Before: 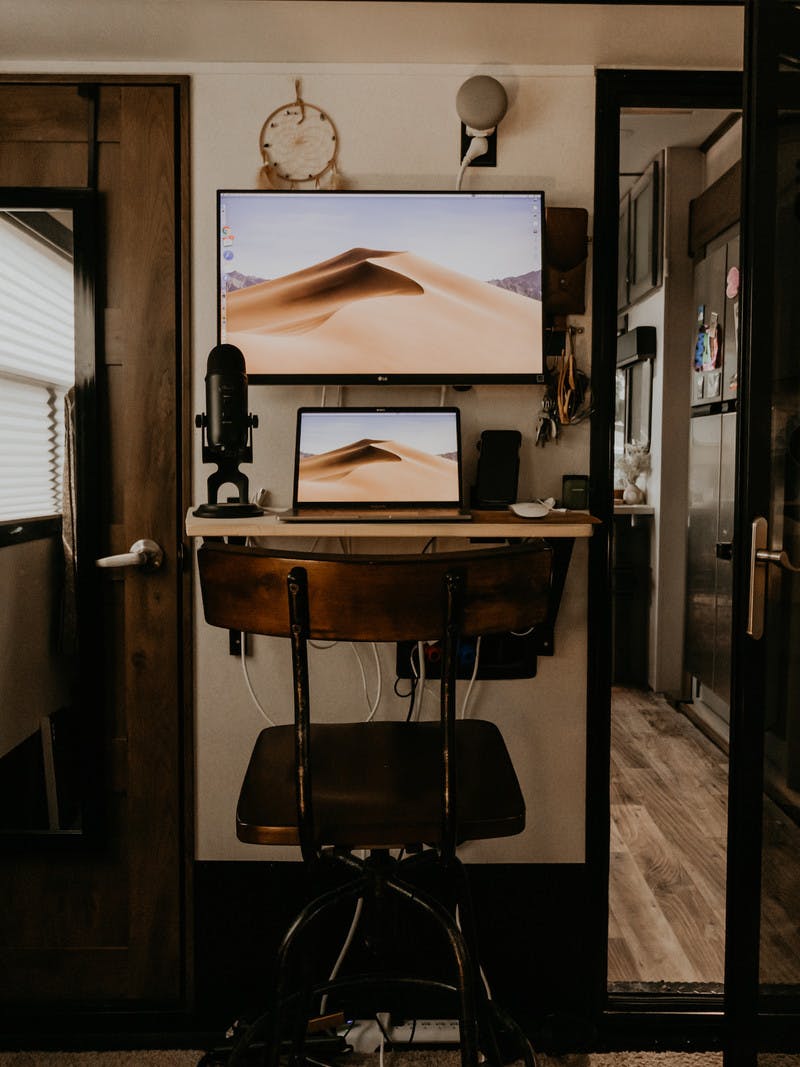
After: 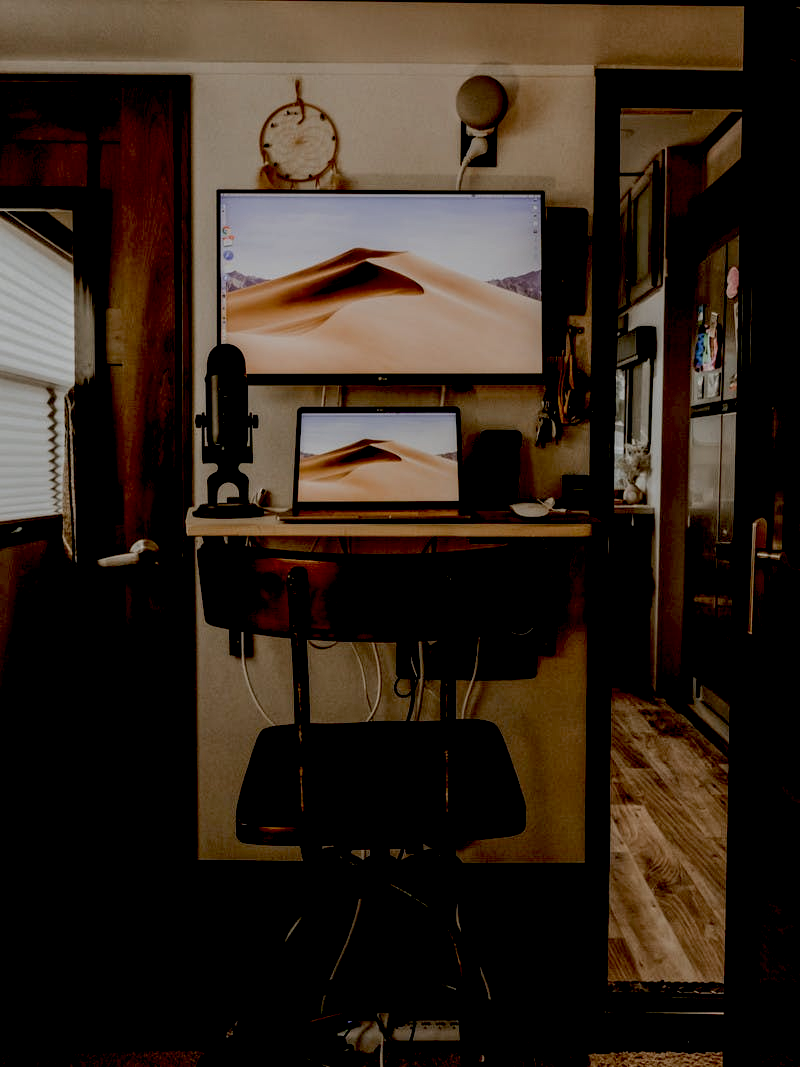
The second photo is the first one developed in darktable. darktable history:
local contrast: on, module defaults
exposure: black level correction 0.046, exposure -0.228 EV, compensate highlight preservation false
